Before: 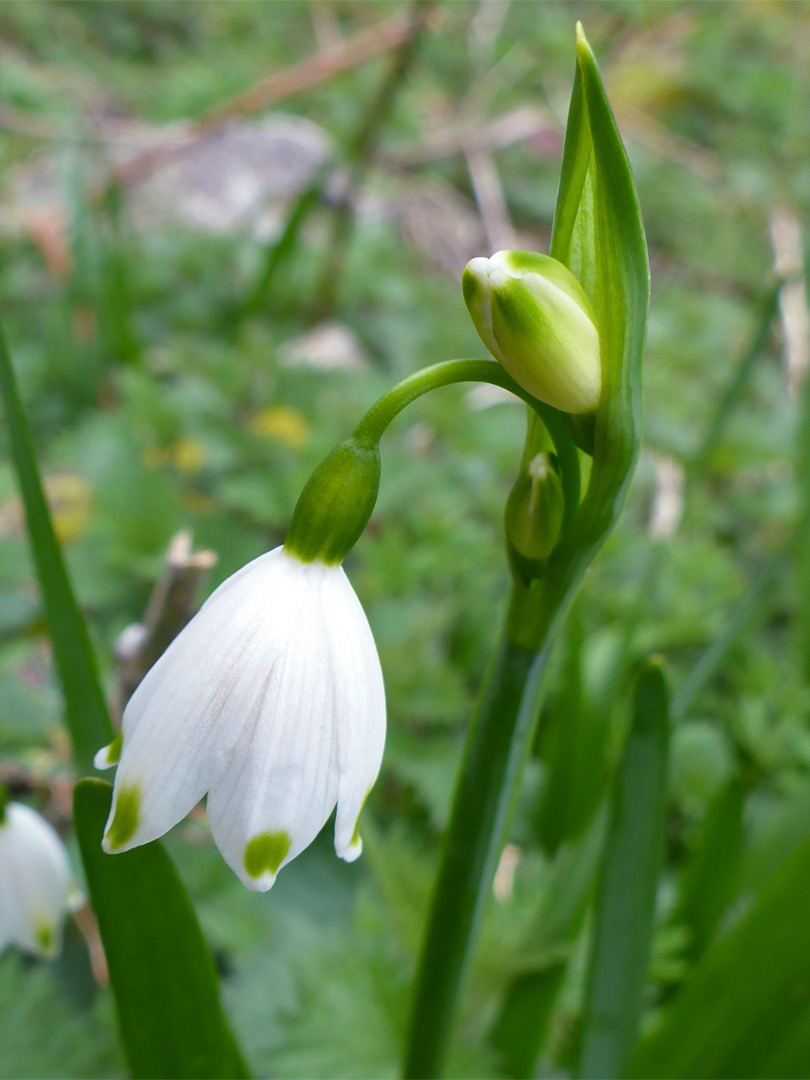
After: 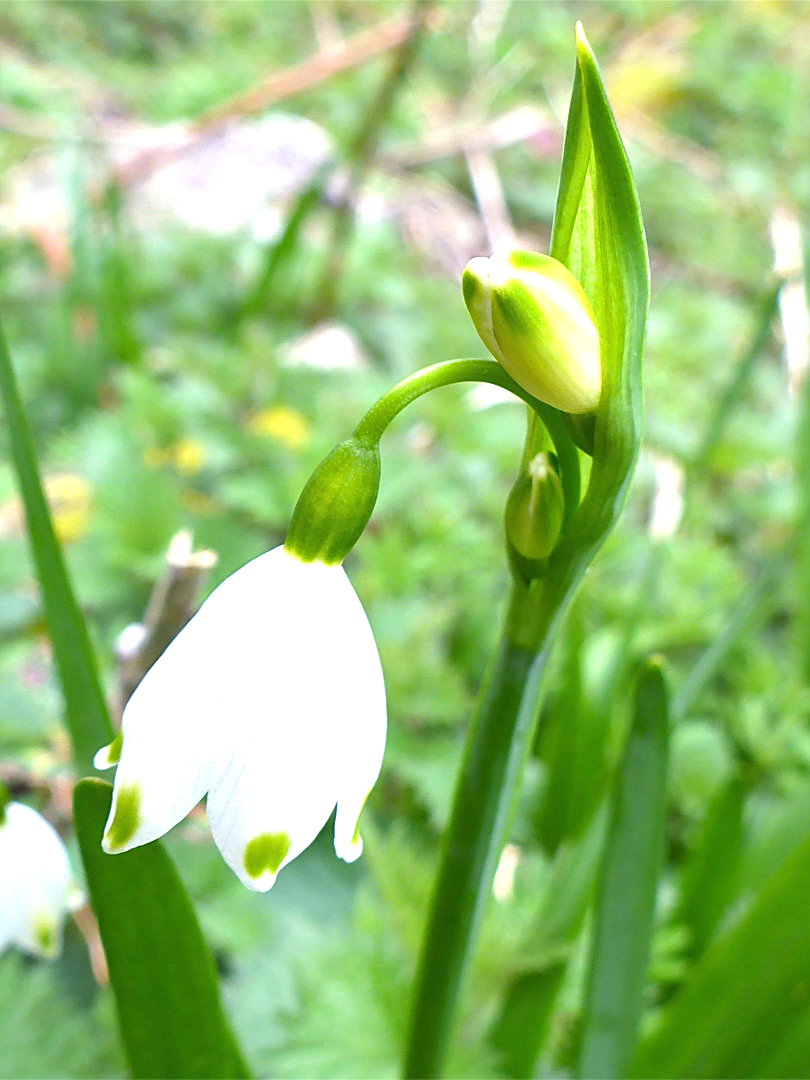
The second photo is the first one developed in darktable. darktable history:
sharpen: on, module defaults
exposure: black level correction 0, exposure 1.279 EV, compensate highlight preservation false
